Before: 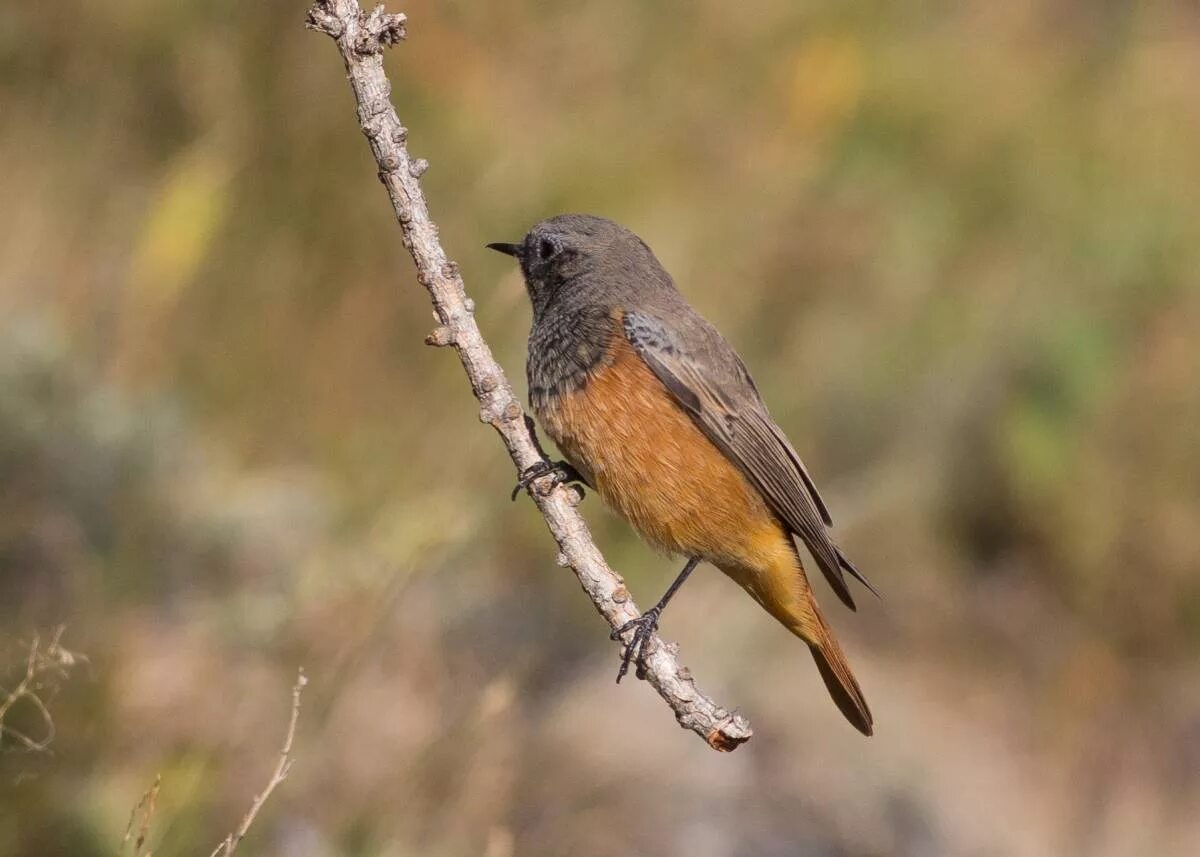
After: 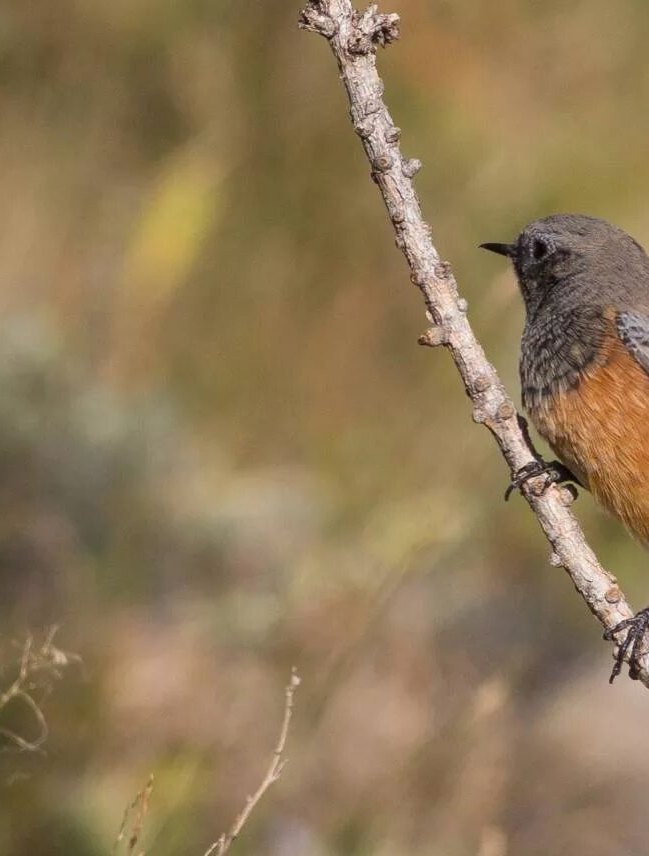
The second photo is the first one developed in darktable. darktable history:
shadows and highlights: shadows 20.78, highlights -82.59, soften with gaussian
crop: left 0.633%, right 45.238%, bottom 0.084%
